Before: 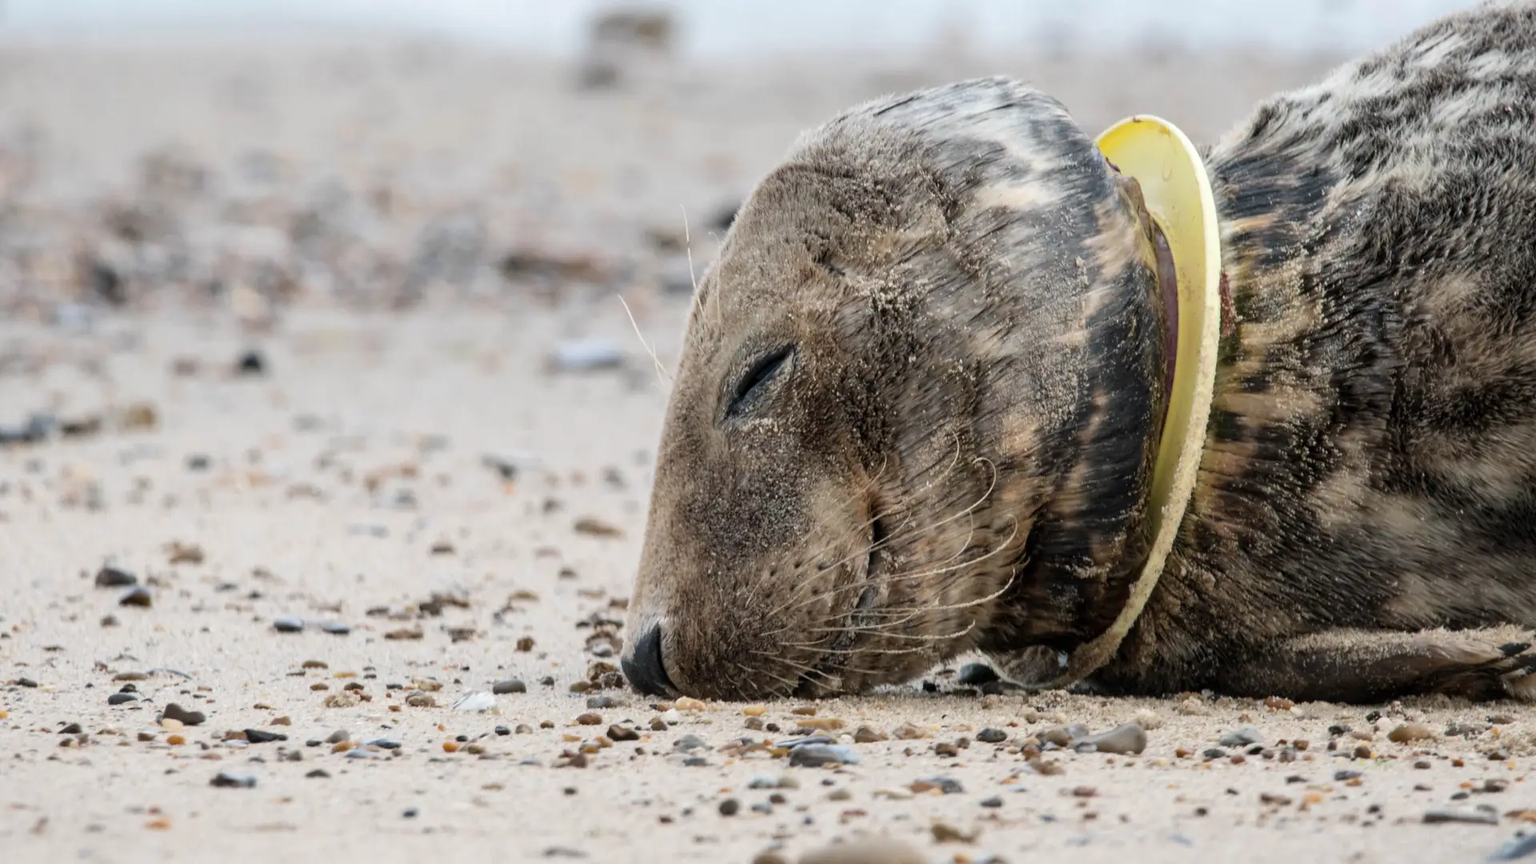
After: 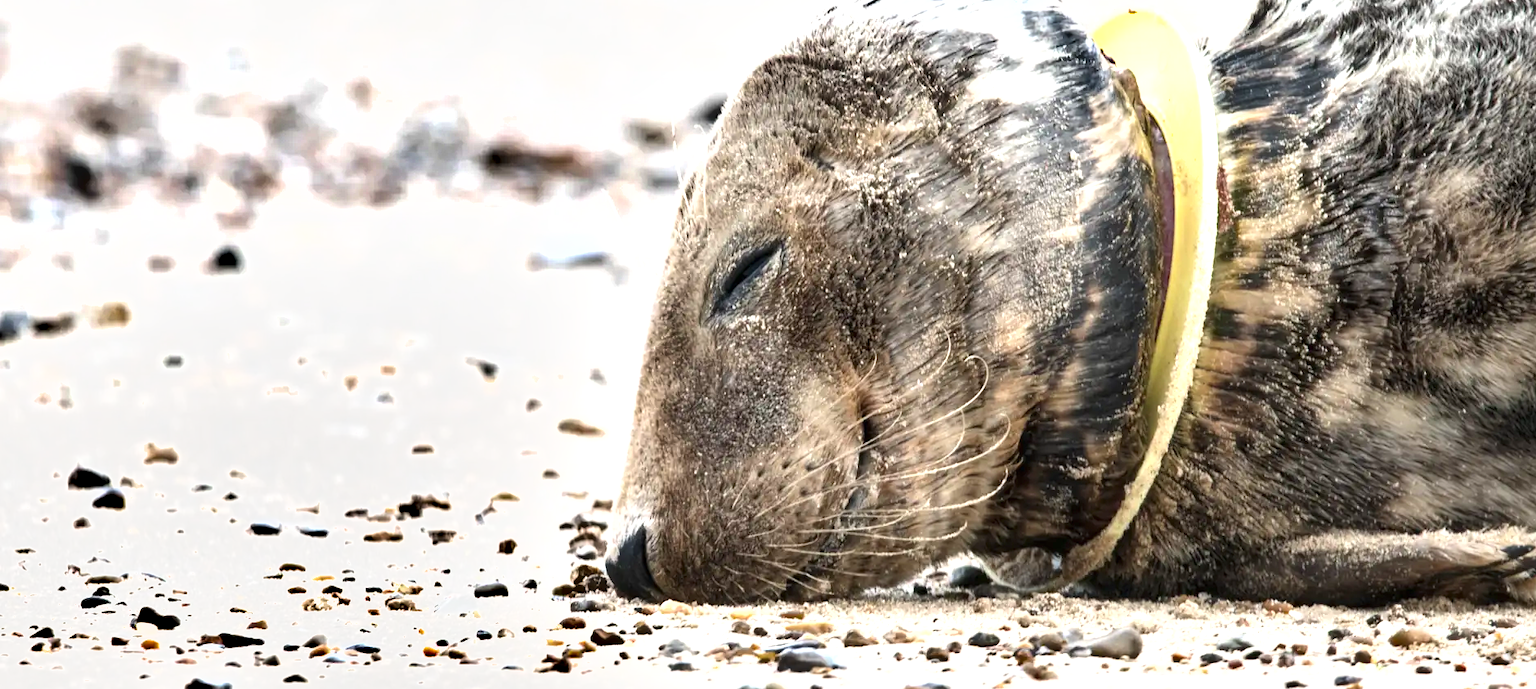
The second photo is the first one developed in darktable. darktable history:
exposure: black level correction 0, exposure 1.2 EV, compensate highlight preservation false
crop and rotate: left 1.911%, top 12.834%, right 0.174%, bottom 8.949%
shadows and highlights: soften with gaussian
